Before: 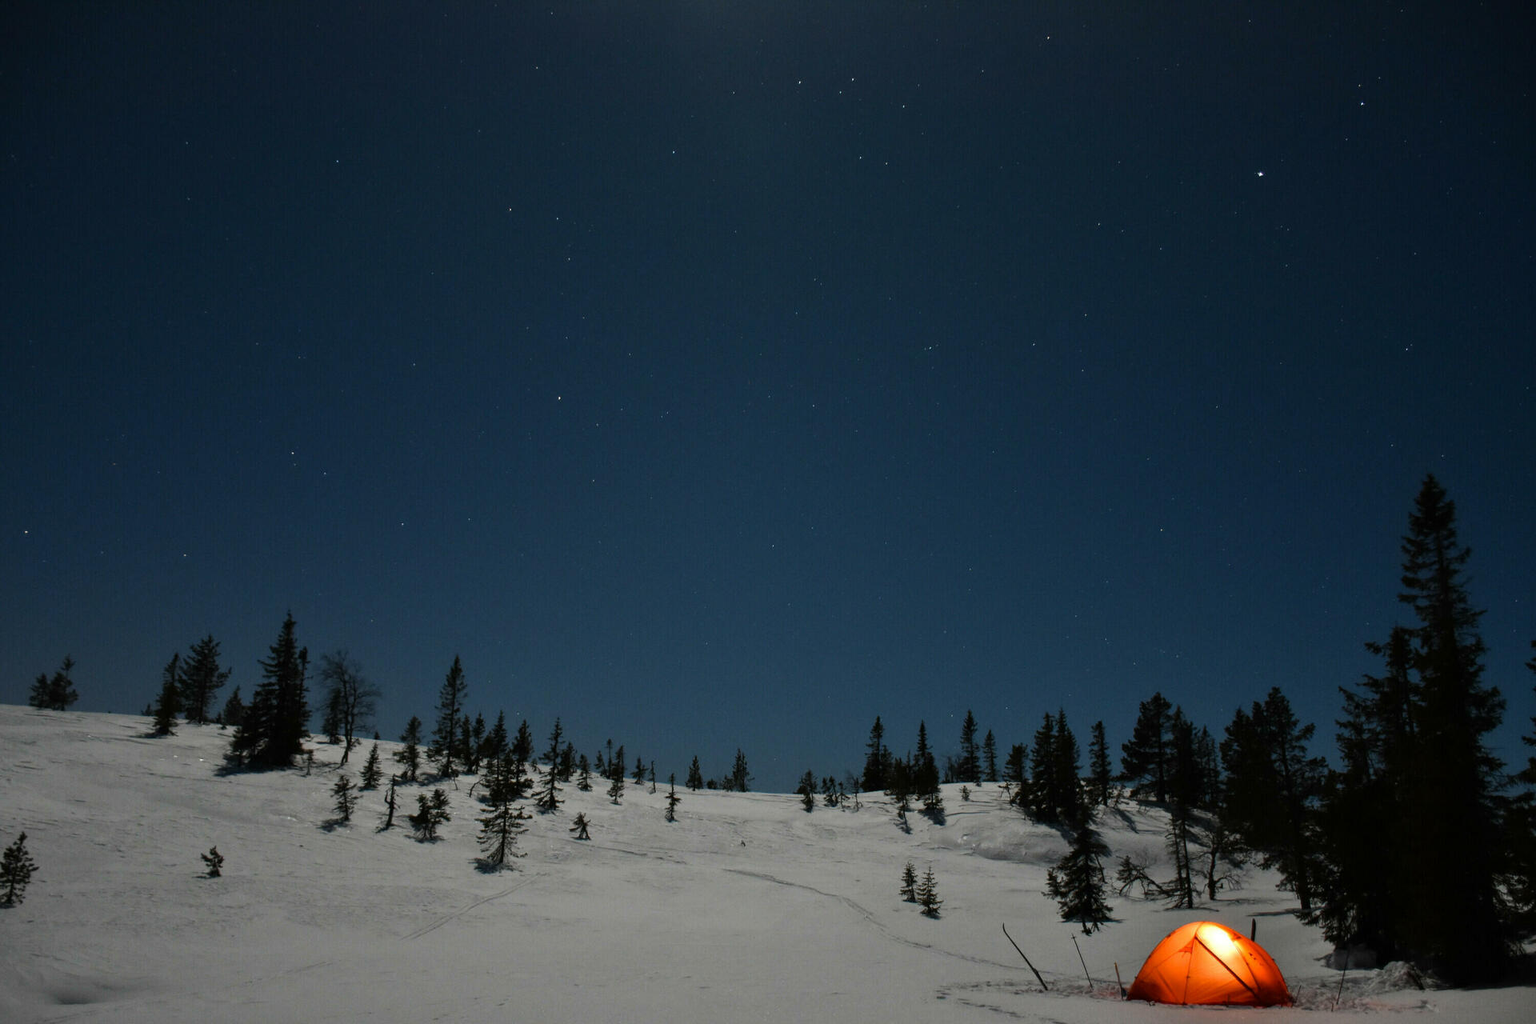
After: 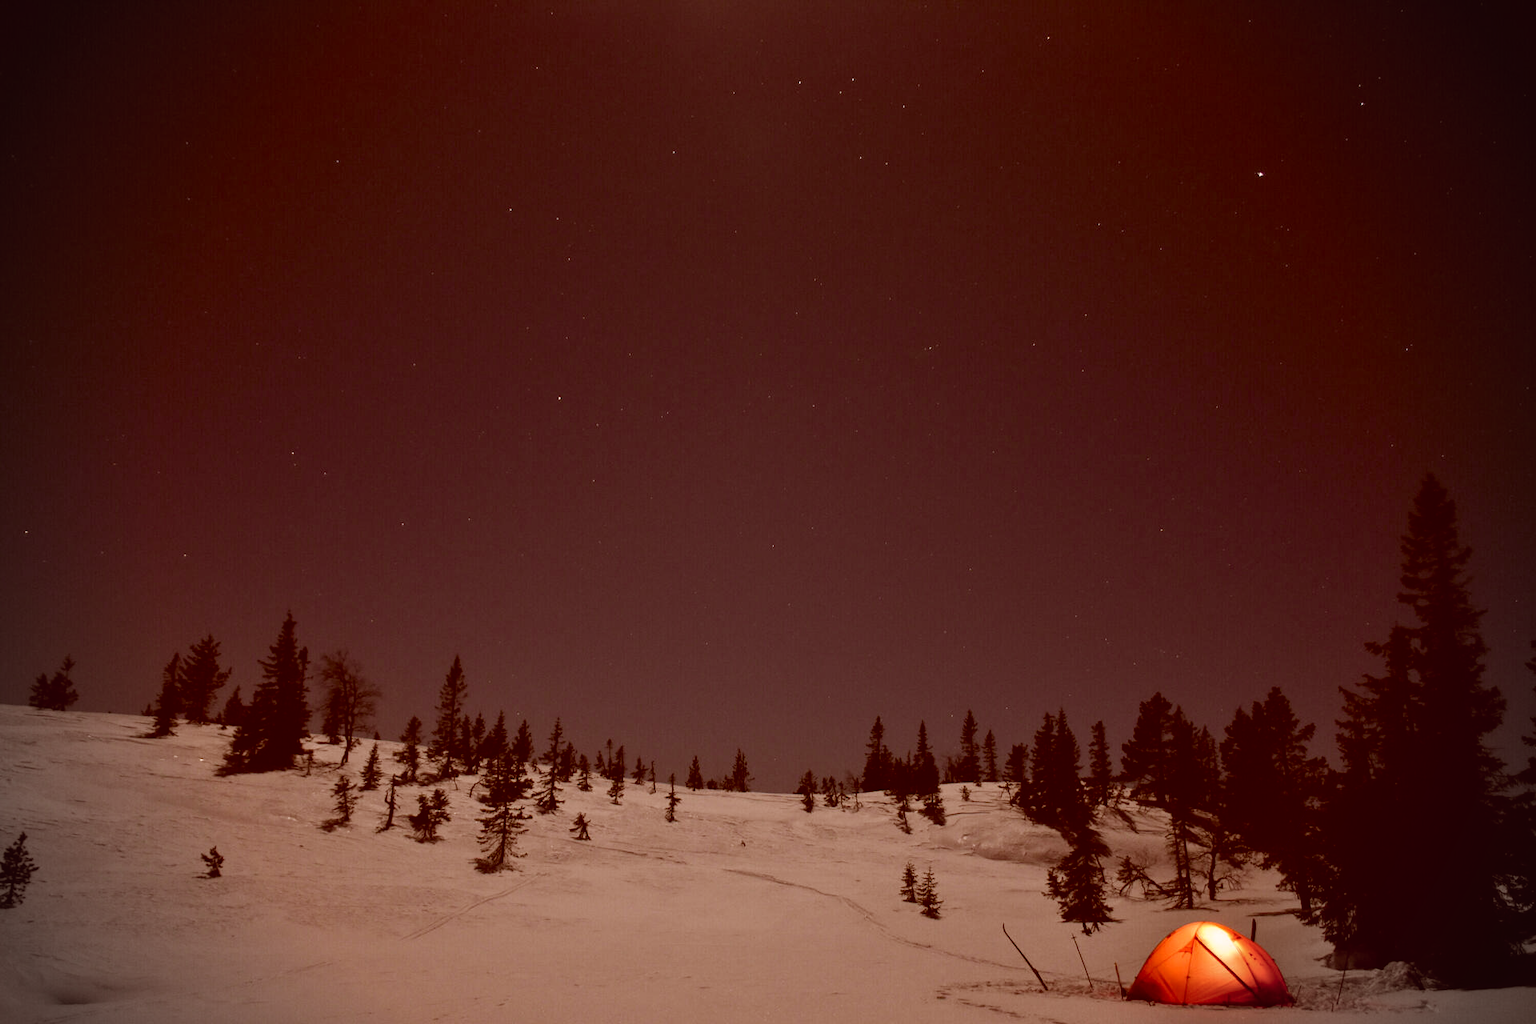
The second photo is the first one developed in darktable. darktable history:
color correction: highlights a* 9.56, highlights b* 8.8, shadows a* 39.99, shadows b* 39.46, saturation 0.773
vignetting: fall-off radius 32.25%, unbound false
